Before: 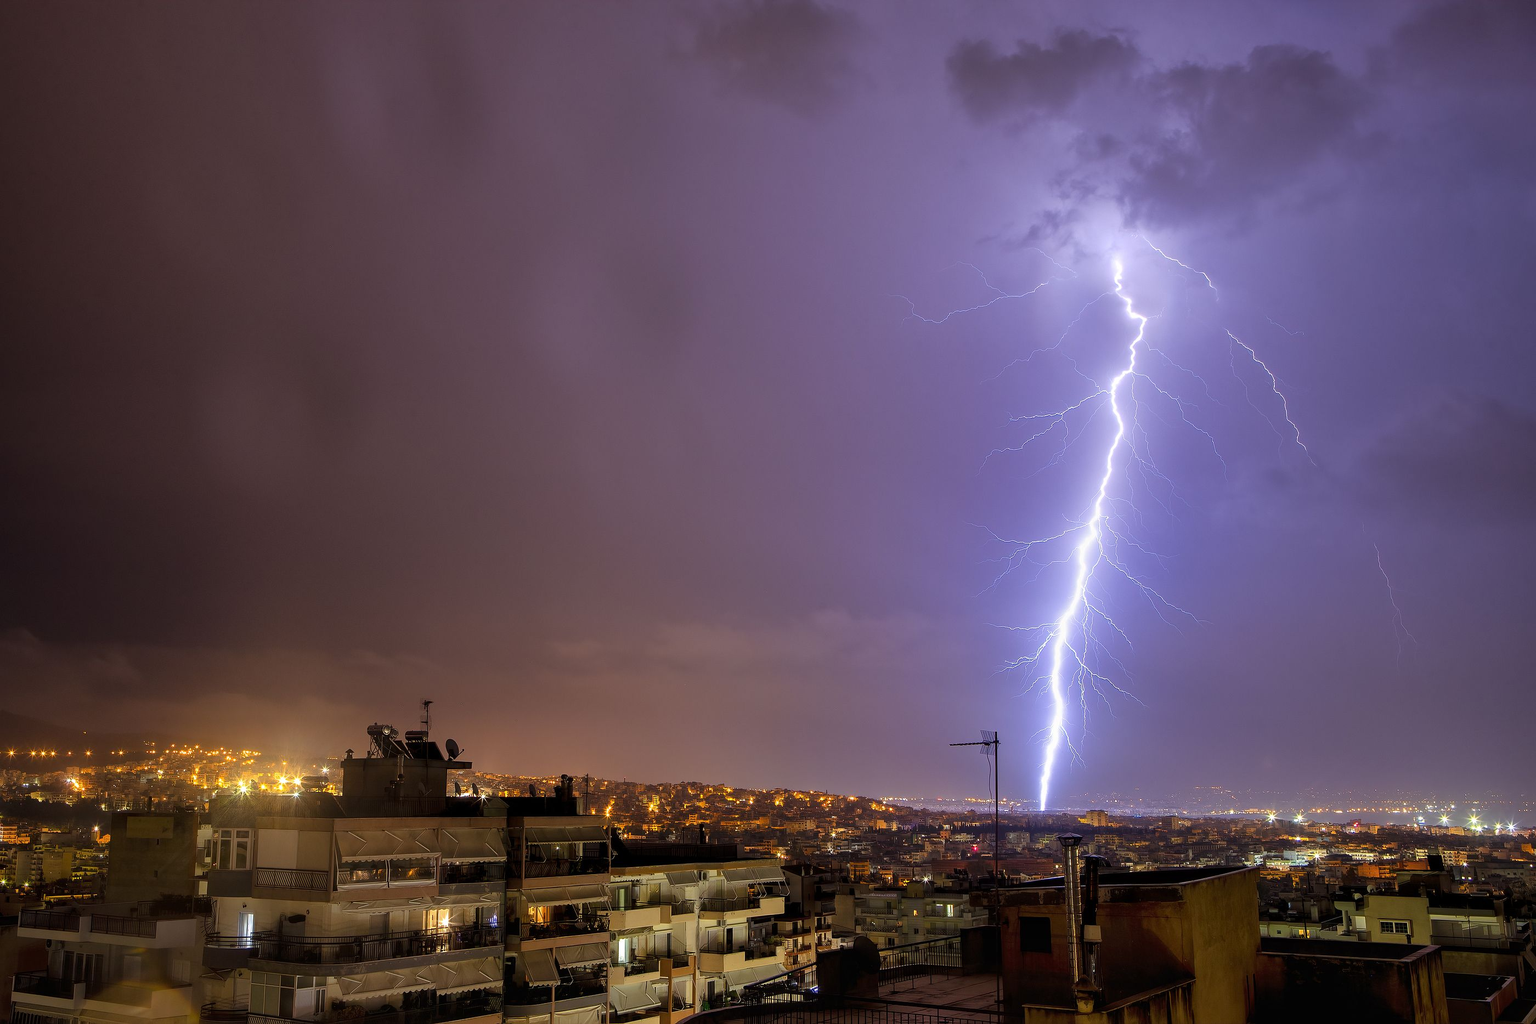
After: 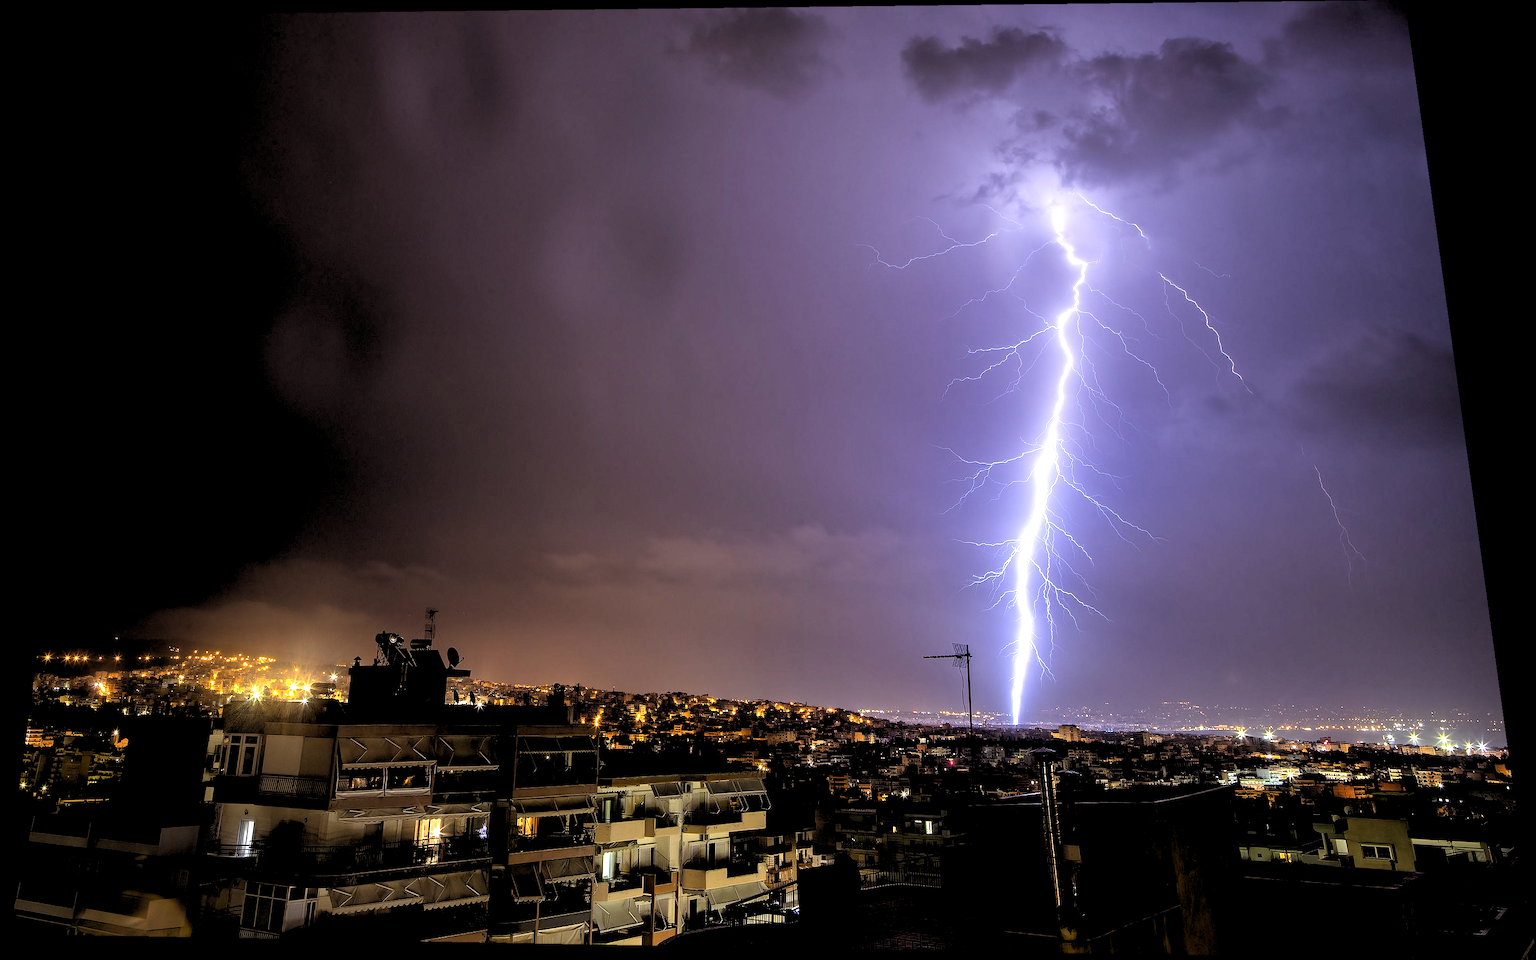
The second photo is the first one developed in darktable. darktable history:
tone equalizer: -8 EV -0.417 EV, -7 EV -0.389 EV, -6 EV -0.333 EV, -5 EV -0.222 EV, -3 EV 0.222 EV, -2 EV 0.333 EV, -1 EV 0.389 EV, +0 EV 0.417 EV, edges refinement/feathering 500, mask exposure compensation -1.57 EV, preserve details no
rgb levels: levels [[0.034, 0.472, 0.904], [0, 0.5, 1], [0, 0.5, 1]]
rotate and perspective: rotation 0.128°, lens shift (vertical) -0.181, lens shift (horizontal) -0.044, shear 0.001, automatic cropping off
